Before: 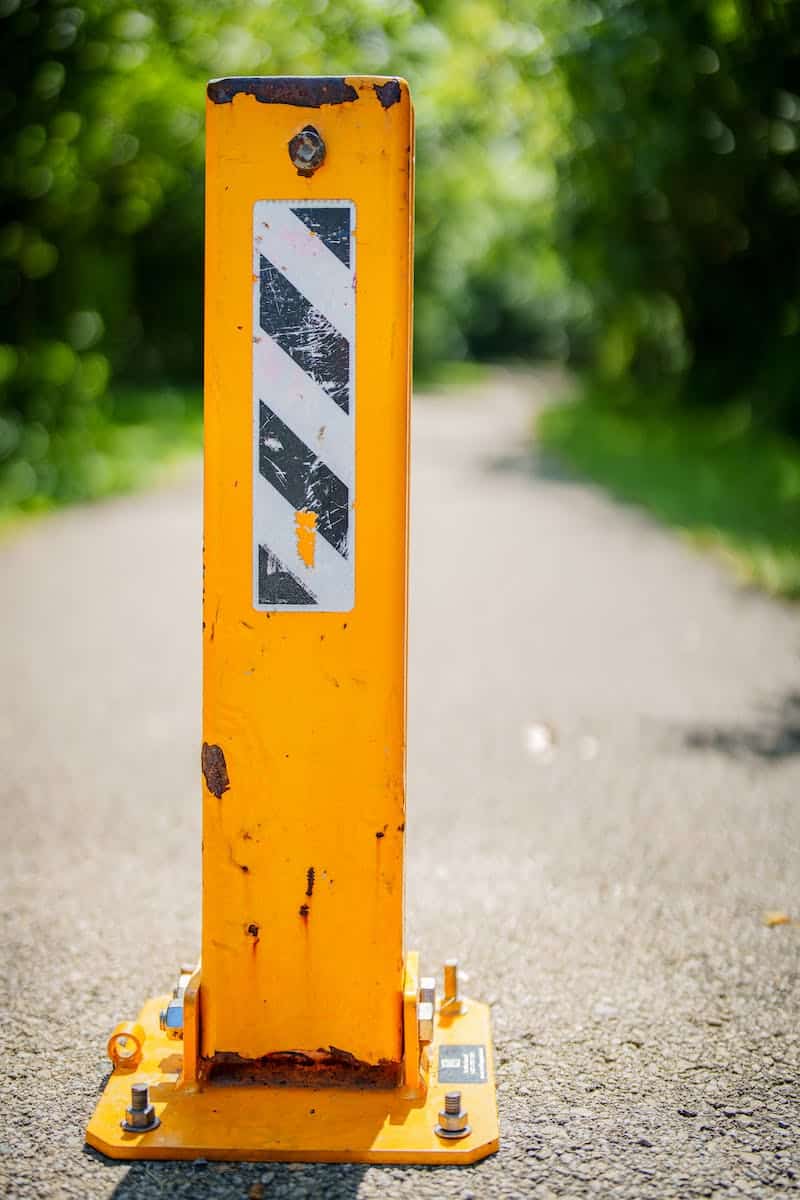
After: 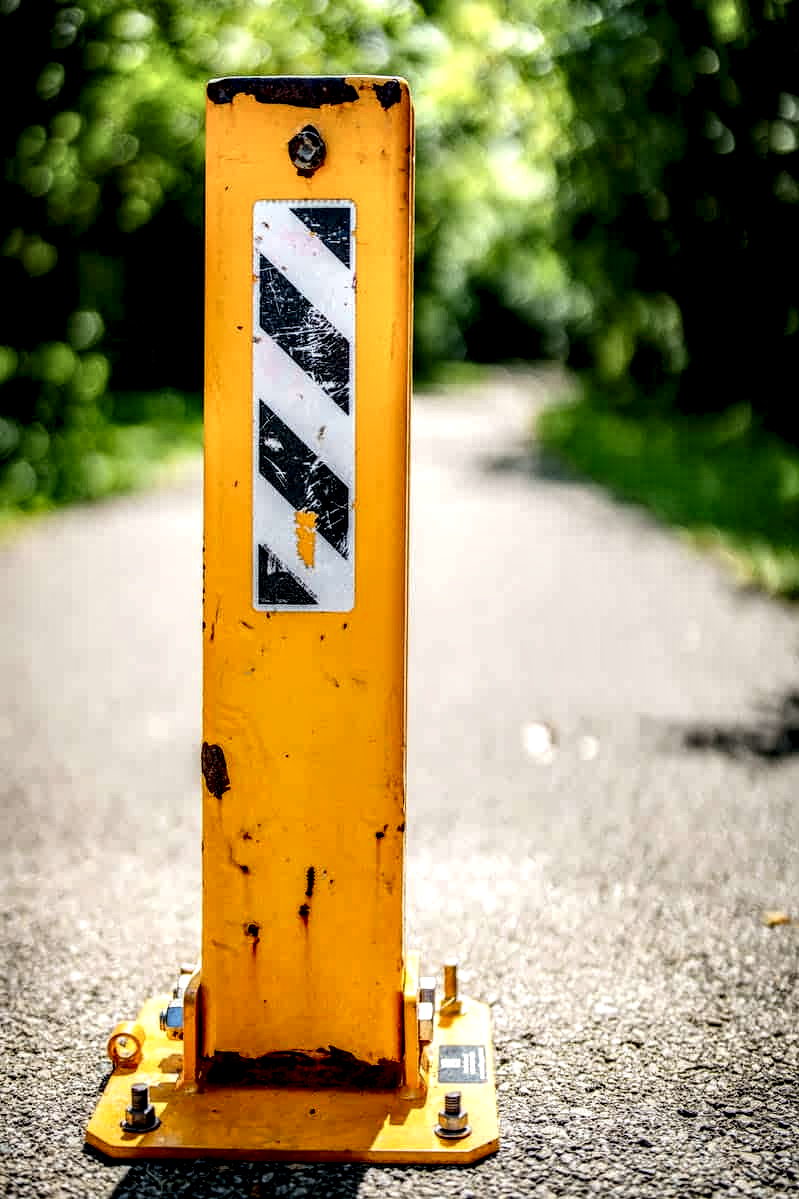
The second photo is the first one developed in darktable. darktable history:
local contrast: shadows 185%, detail 225%
